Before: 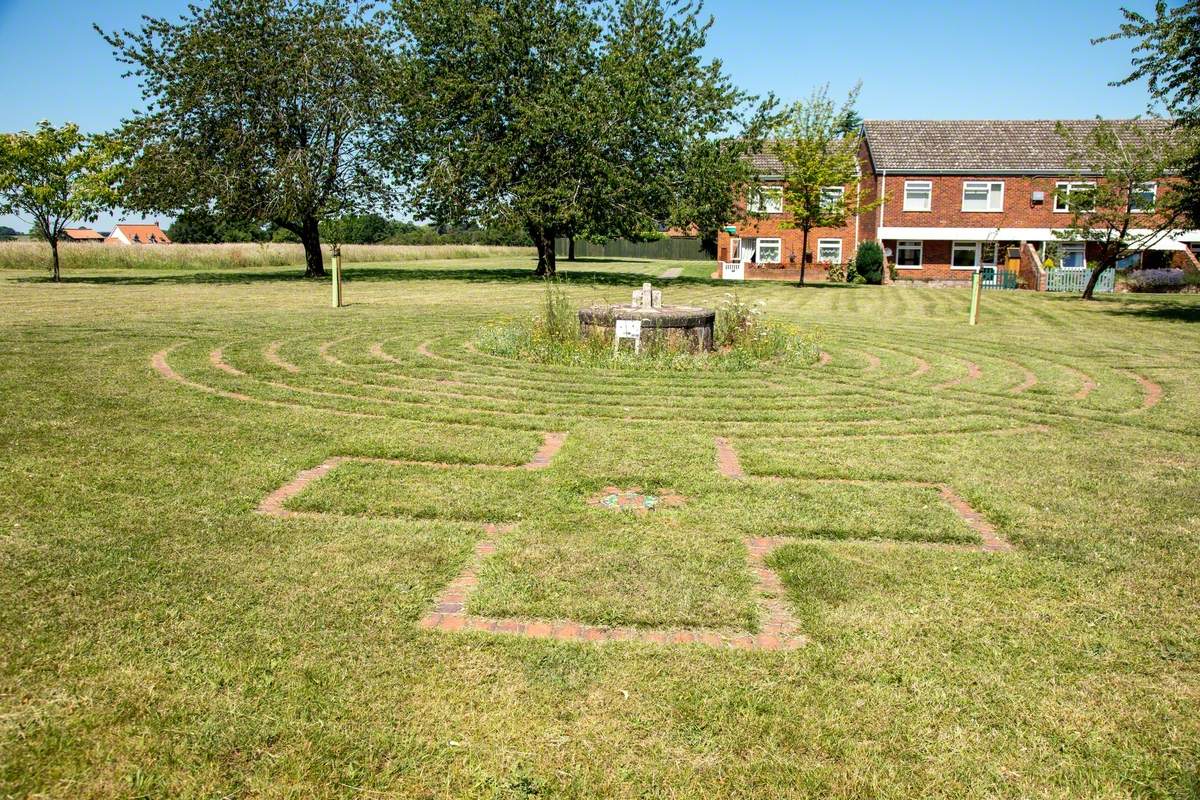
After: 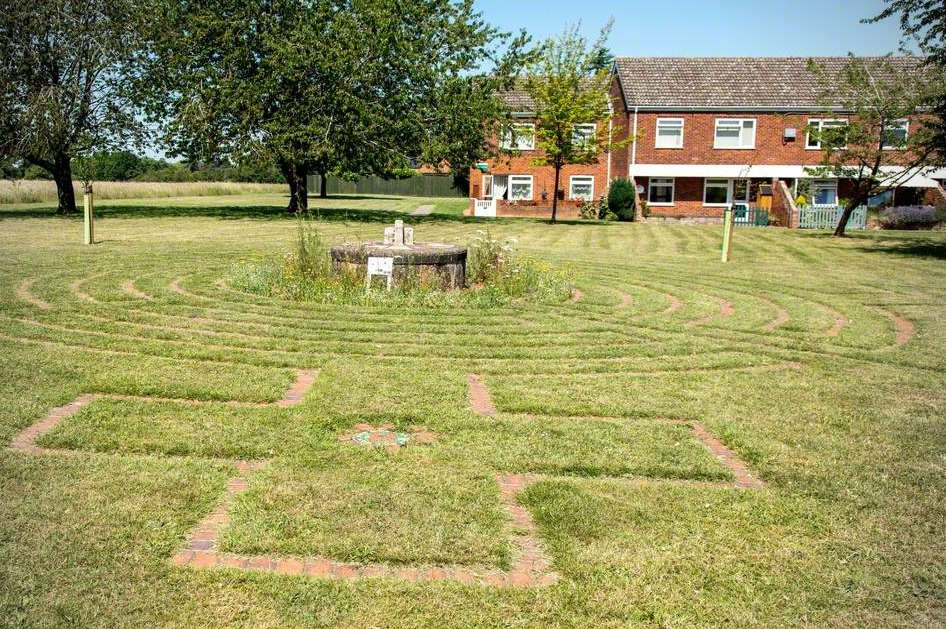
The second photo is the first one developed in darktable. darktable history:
crop and rotate: left 20.74%, top 7.912%, right 0.375%, bottom 13.378%
vignetting: fall-off radius 60.92%
